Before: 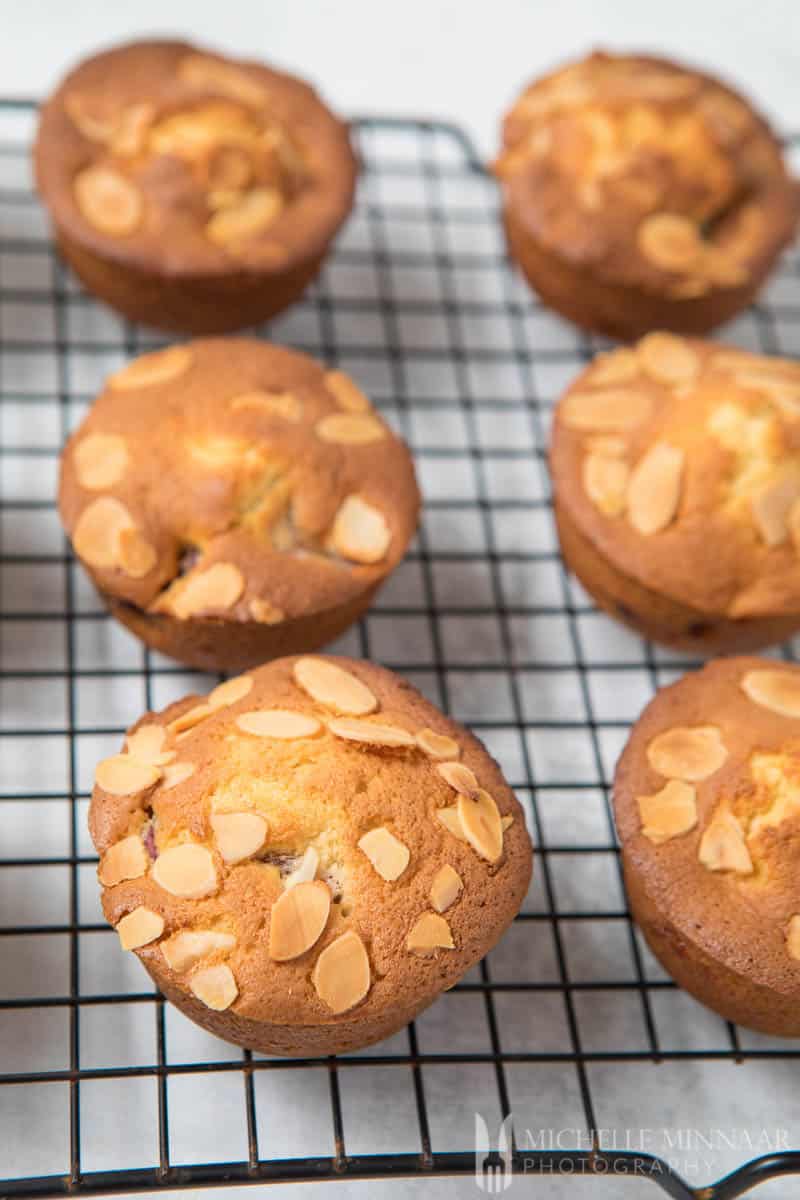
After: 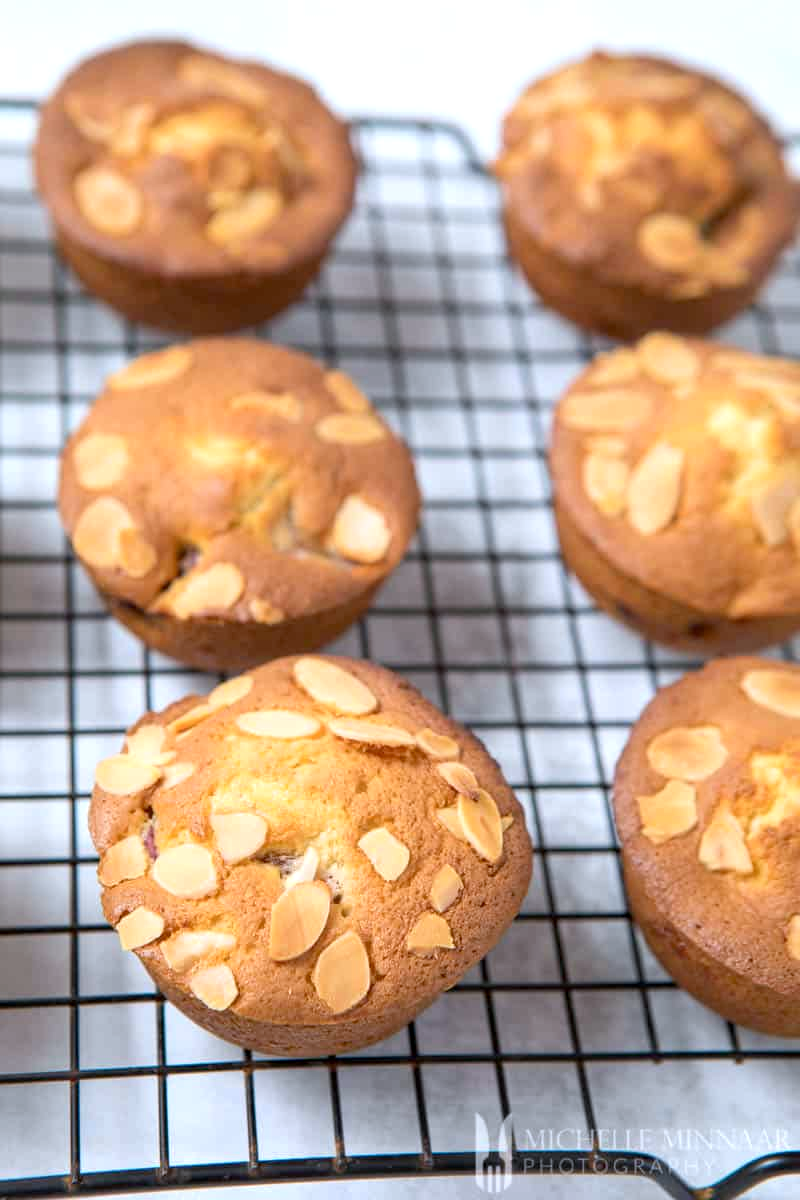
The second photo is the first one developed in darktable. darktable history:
white balance: red 0.954, blue 1.079
exposure: black level correction 0.003, exposure 0.383 EV, compensate highlight preservation false
